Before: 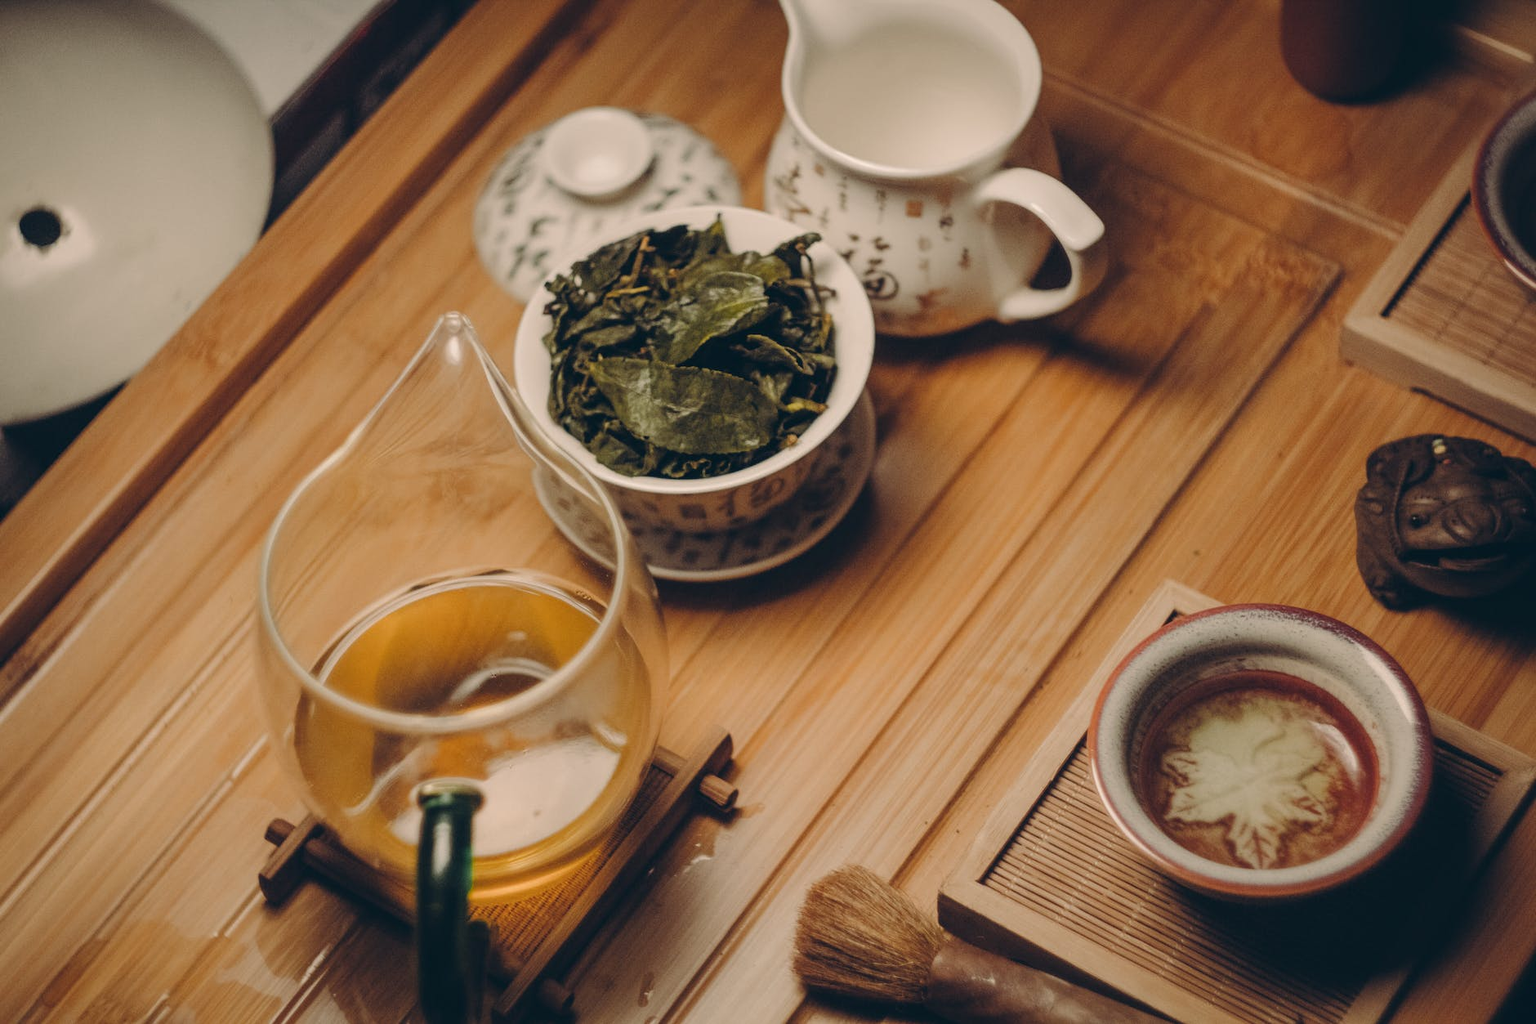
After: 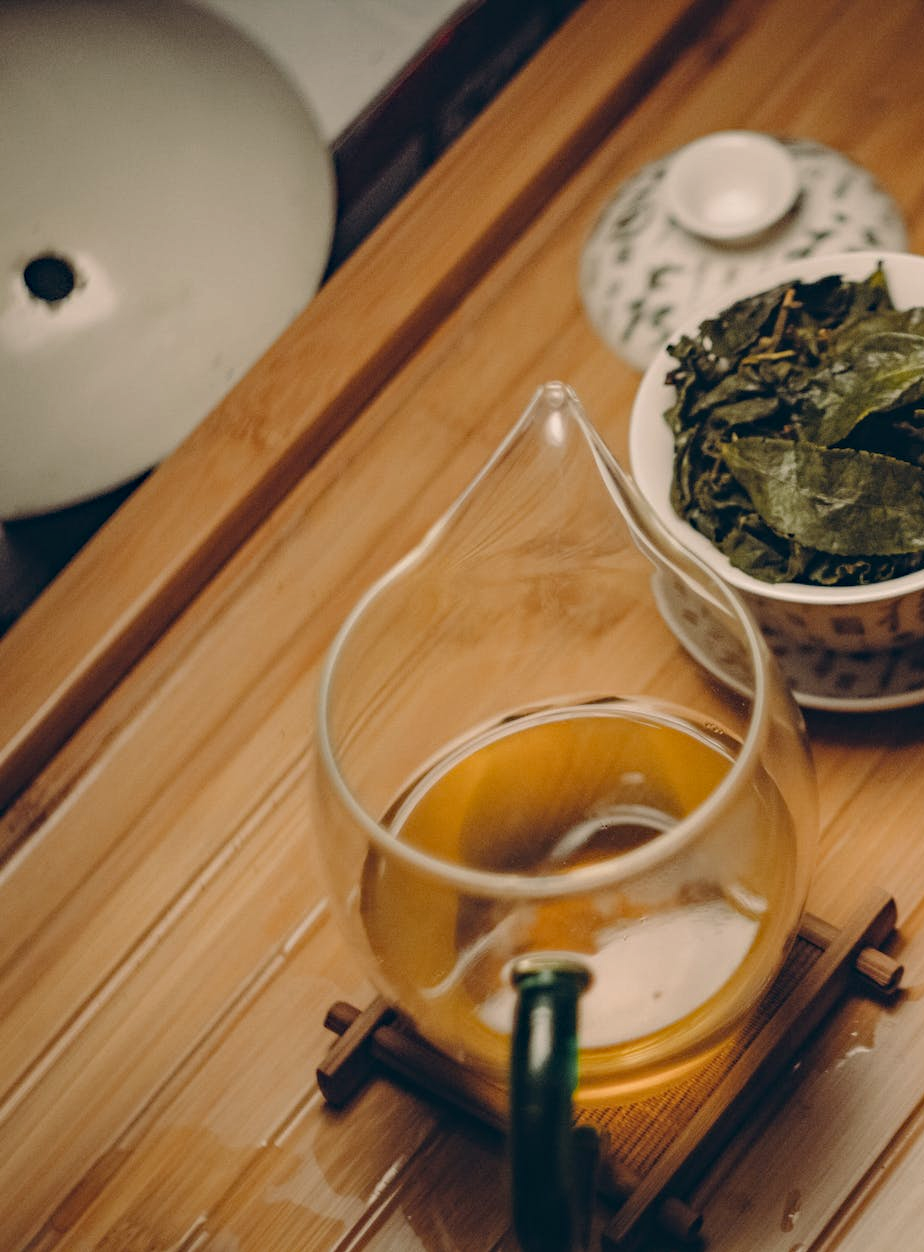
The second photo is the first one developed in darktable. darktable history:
tone equalizer: on, module defaults
crop and rotate: left 0%, top 0%, right 50.845%
haze removal: adaptive false
